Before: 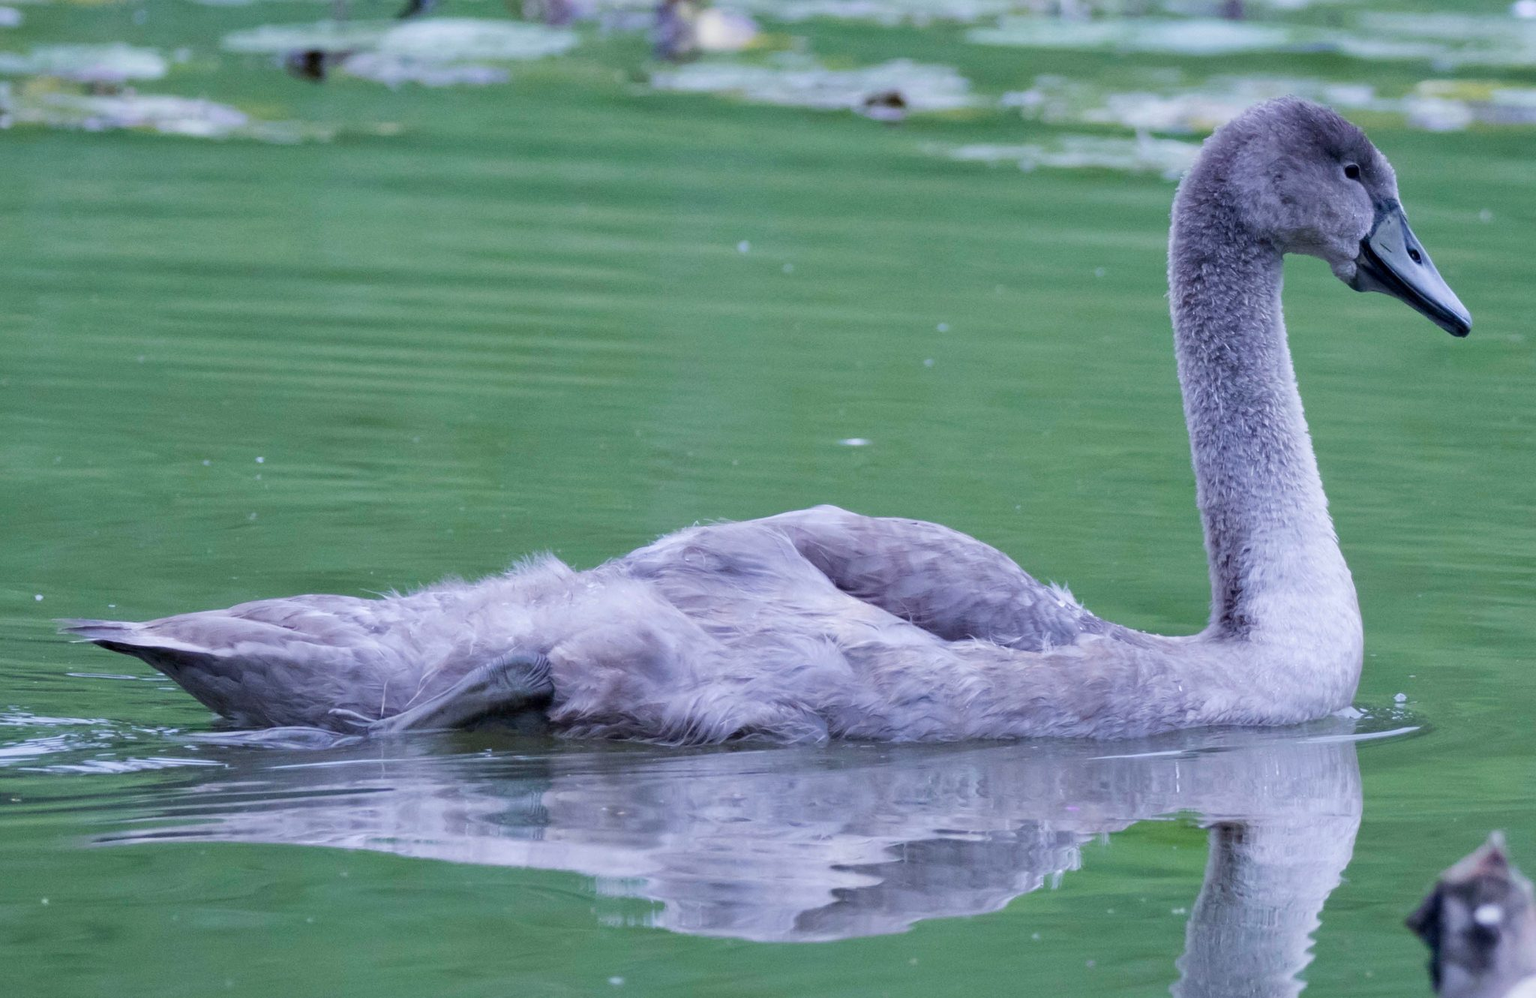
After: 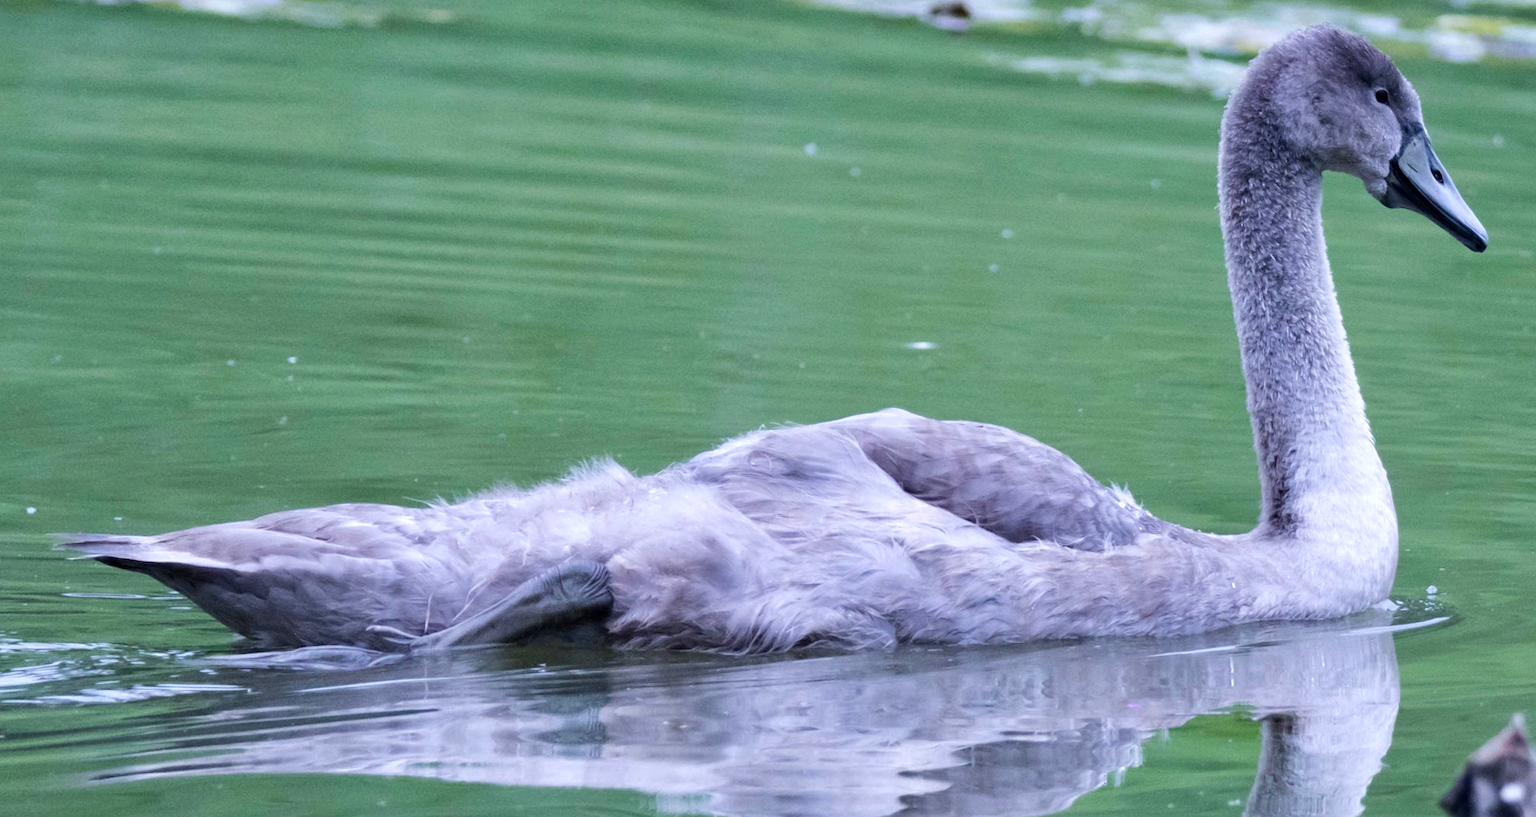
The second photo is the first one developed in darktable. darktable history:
crop and rotate: top 5.609%, bottom 5.609%
rotate and perspective: rotation -0.013°, lens shift (vertical) -0.027, lens shift (horizontal) 0.178, crop left 0.016, crop right 0.989, crop top 0.082, crop bottom 0.918
tone equalizer: -8 EV -0.417 EV, -7 EV -0.389 EV, -6 EV -0.333 EV, -5 EV -0.222 EV, -3 EV 0.222 EV, -2 EV 0.333 EV, -1 EV 0.389 EV, +0 EV 0.417 EV, edges refinement/feathering 500, mask exposure compensation -1.57 EV, preserve details no
